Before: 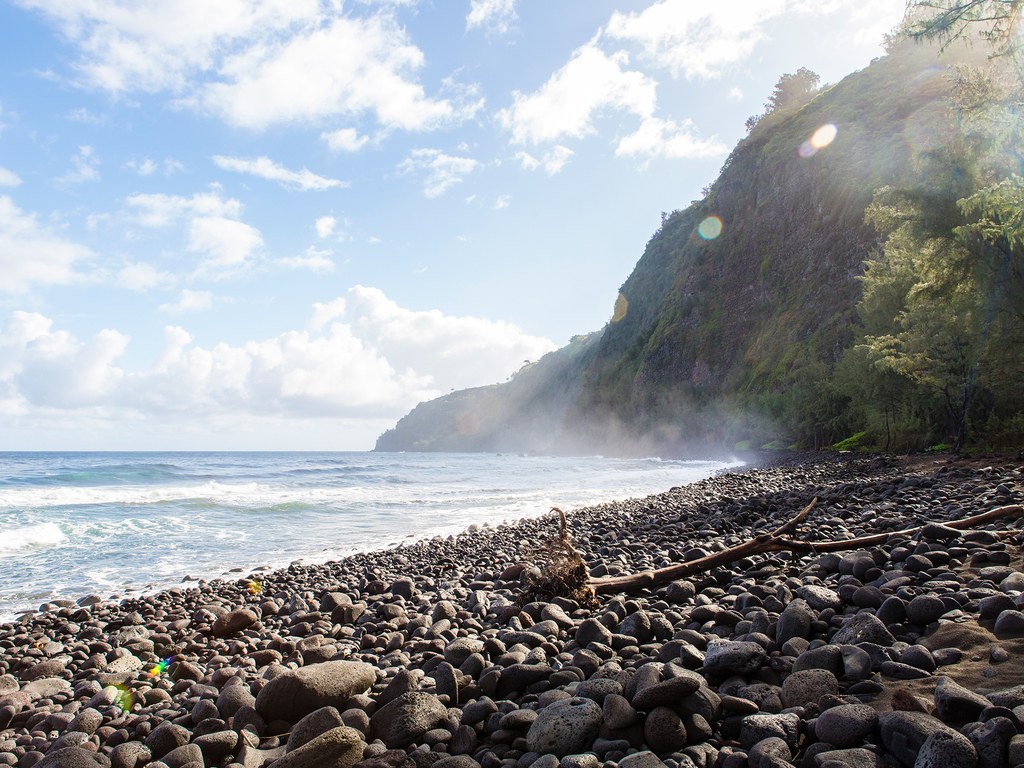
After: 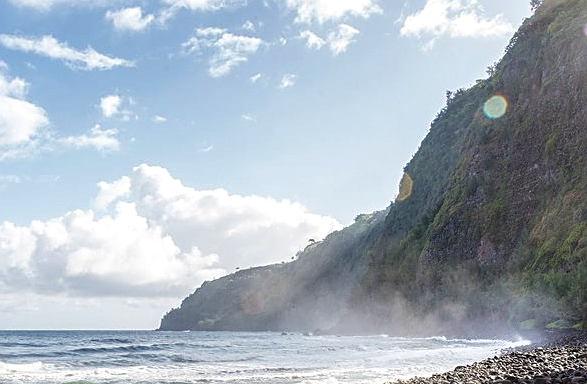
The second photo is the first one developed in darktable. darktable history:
crop: left 21.082%, top 15.863%, right 21.535%, bottom 34.019%
shadows and highlights: soften with gaussian
local contrast: on, module defaults
sharpen: on, module defaults
